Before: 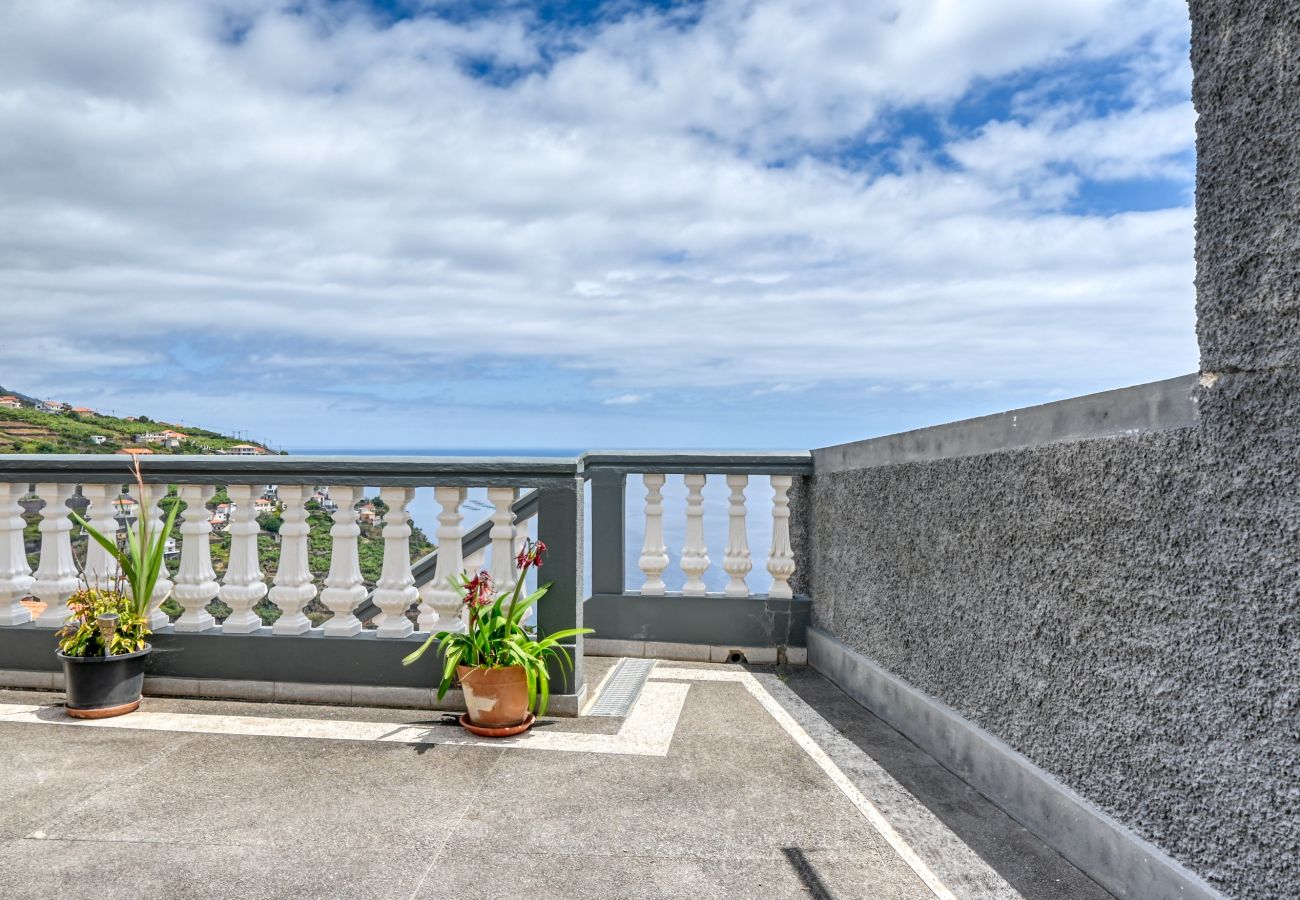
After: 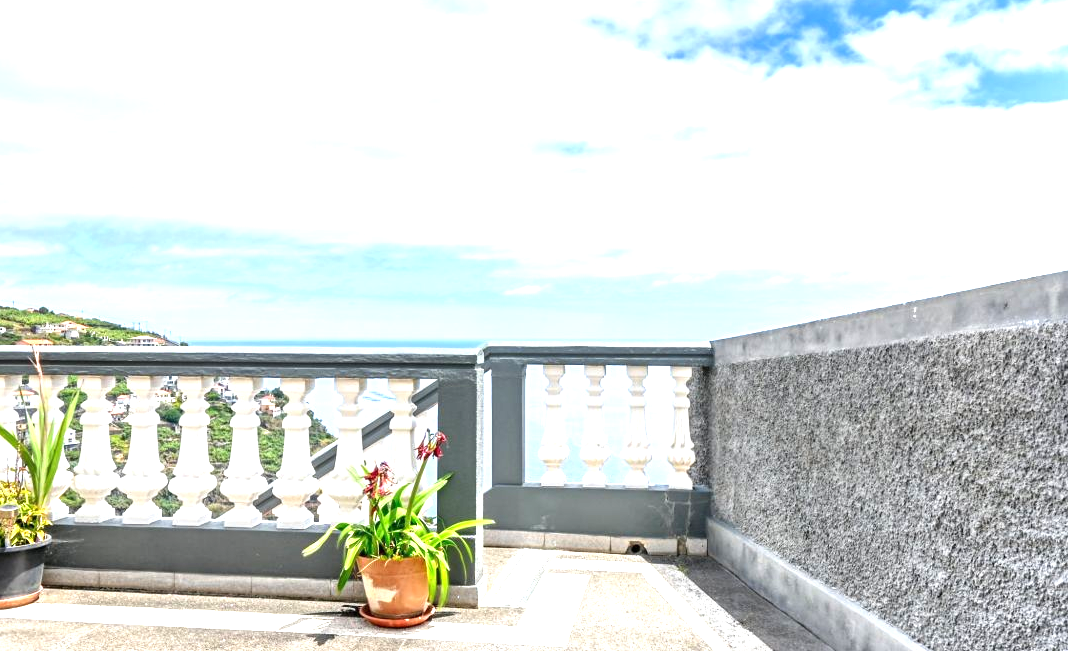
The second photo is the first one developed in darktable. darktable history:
crop: left 7.735%, top 12.132%, right 10.062%, bottom 15.46%
exposure: black level correction 0, exposure 1.199 EV, compensate exposure bias true, compensate highlight preservation false
